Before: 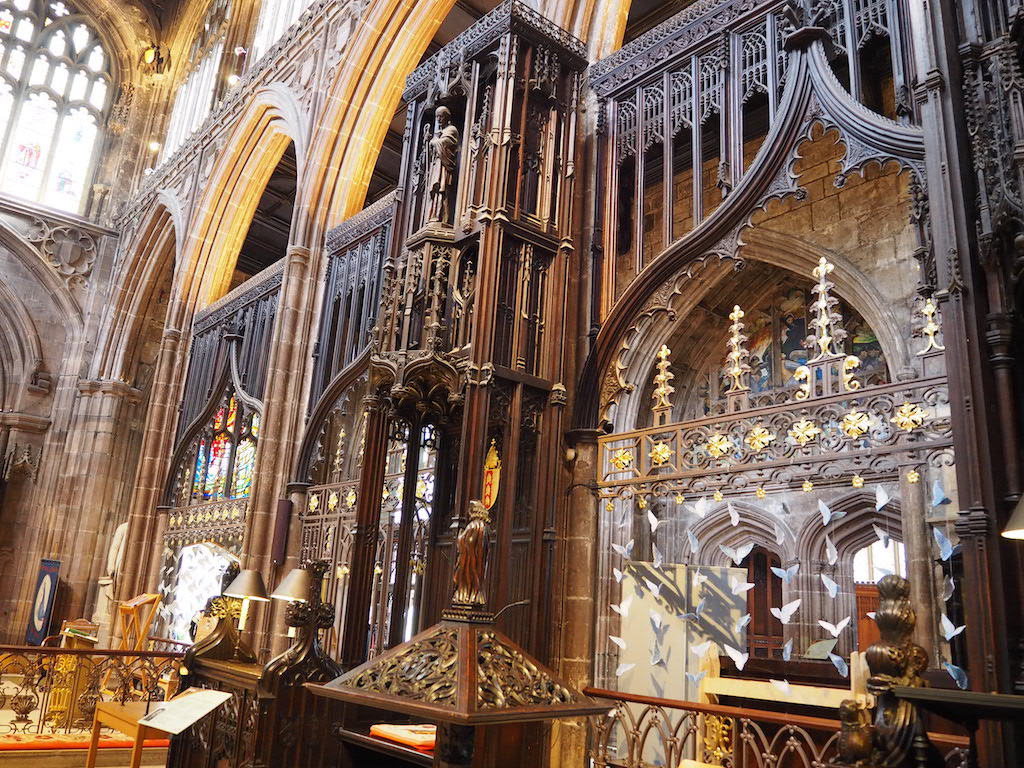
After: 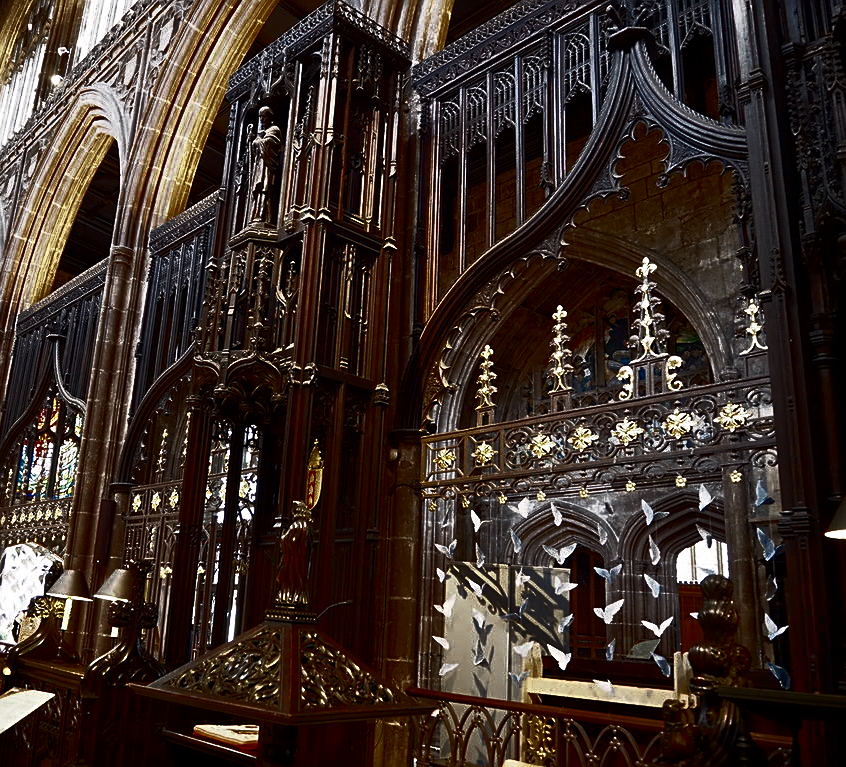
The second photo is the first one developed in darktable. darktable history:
sharpen: on, module defaults
base curve: curves: ch0 [(0, 0) (0.564, 0.291) (0.802, 0.731) (1, 1)]
color zones: curves: ch0 [(0, 0.5) (0.125, 0.4) (0.25, 0.5) (0.375, 0.4) (0.5, 0.4) (0.625, 0.35) (0.75, 0.35) (0.875, 0.5)]; ch1 [(0, 0.35) (0.125, 0.45) (0.25, 0.35) (0.375, 0.35) (0.5, 0.35) (0.625, 0.35) (0.75, 0.45) (0.875, 0.35)]; ch2 [(0, 0.6) (0.125, 0.5) (0.25, 0.5) (0.375, 0.6) (0.5, 0.6) (0.625, 0.5) (0.75, 0.5) (0.875, 0.5)]
contrast brightness saturation: contrast 0.188, brightness -0.227, saturation 0.107
crop: left 17.292%, bottom 0.048%
